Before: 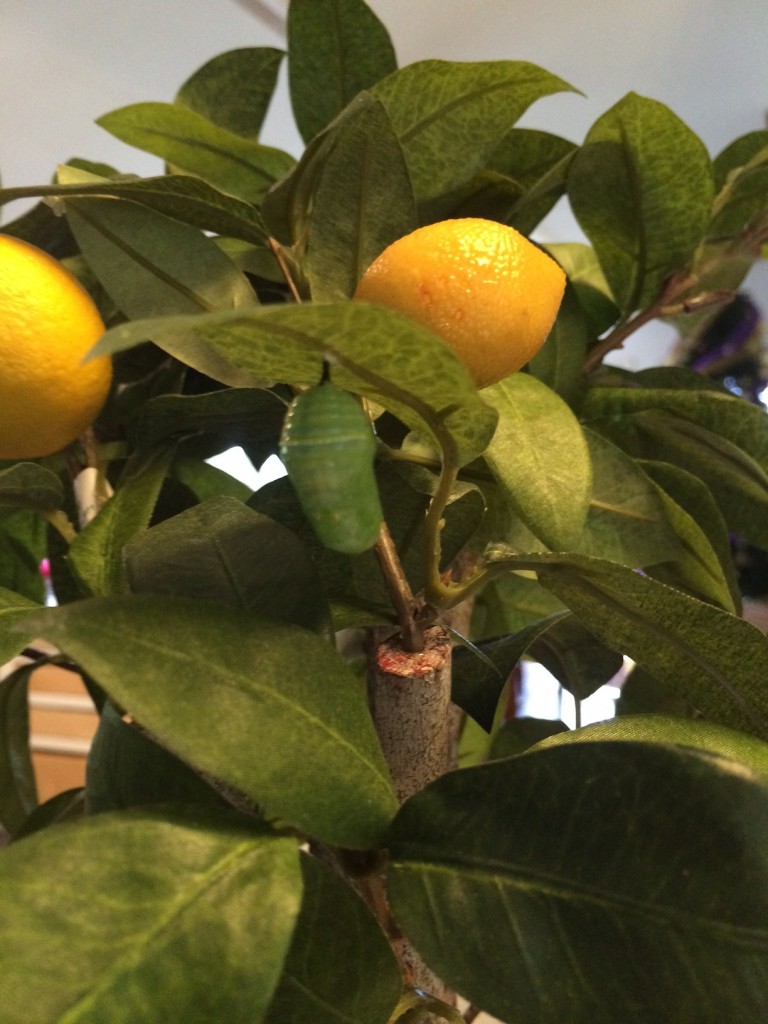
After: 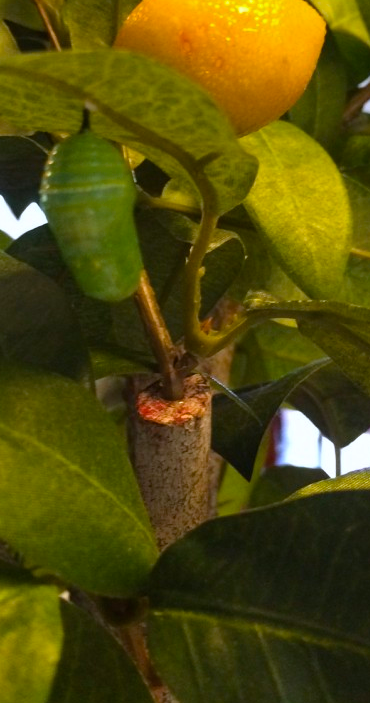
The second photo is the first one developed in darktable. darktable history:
color calibration: illuminant as shot in camera, x 0.358, y 0.373, temperature 4628.91 K
color balance rgb: perceptual saturation grading › global saturation 40%, global vibrance 15%
crop: left 31.379%, top 24.658%, right 20.326%, bottom 6.628%
